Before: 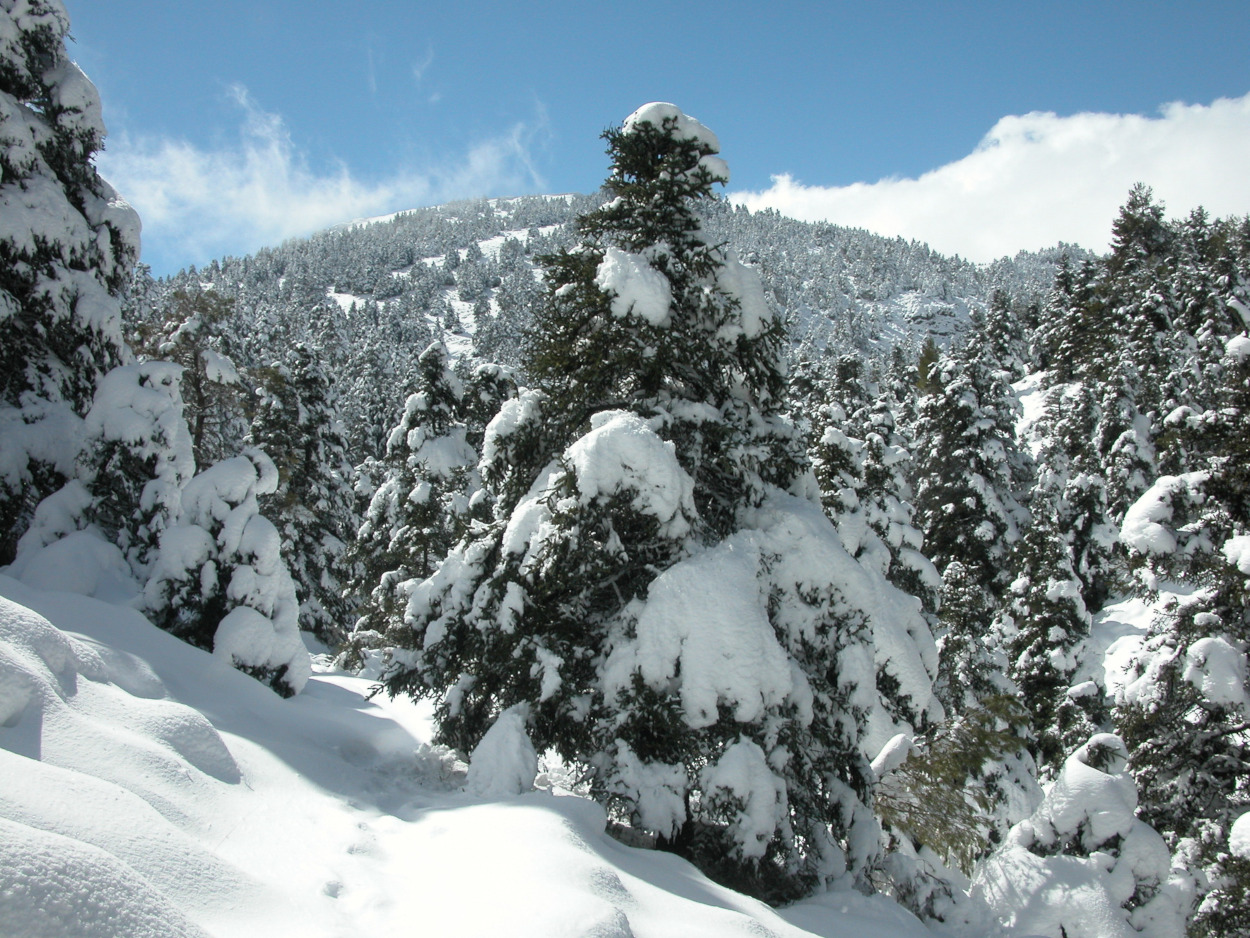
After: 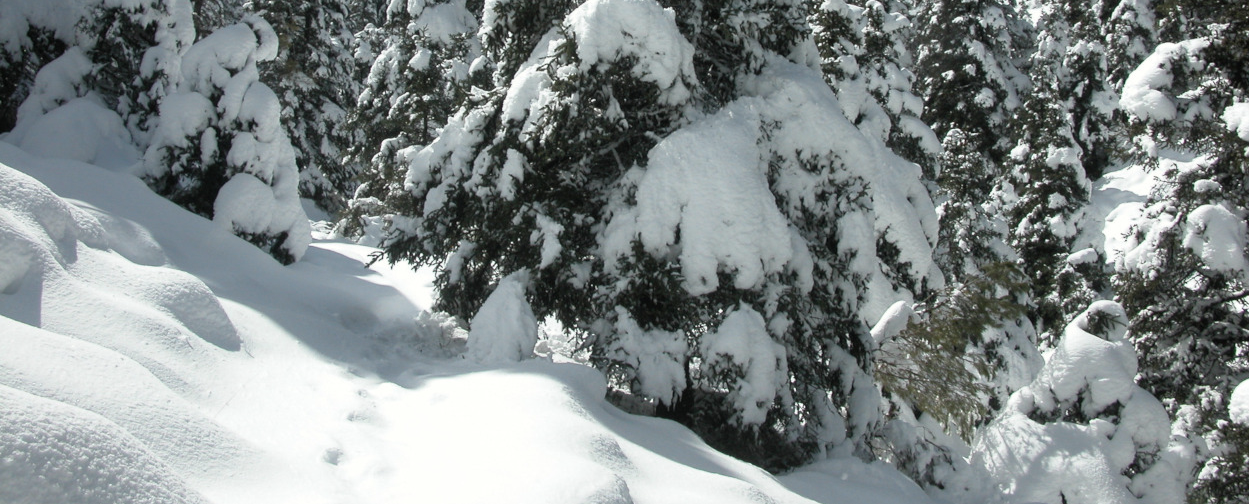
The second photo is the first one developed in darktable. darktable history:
contrast brightness saturation: saturation -0.17
crop and rotate: top 46.237%
